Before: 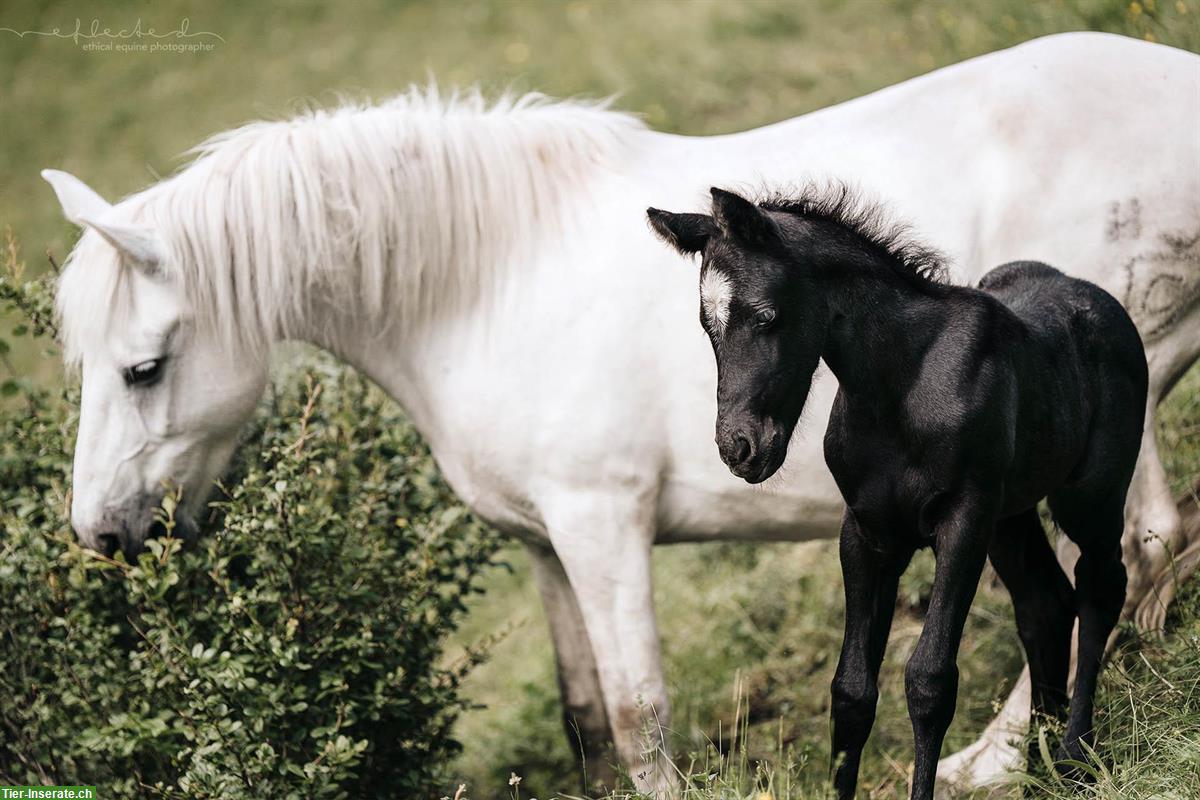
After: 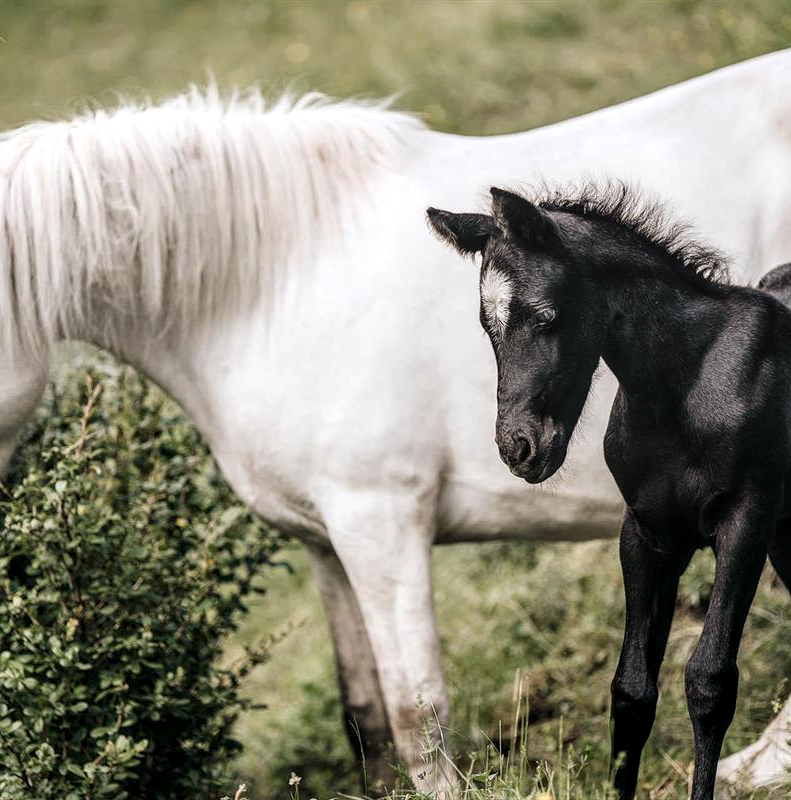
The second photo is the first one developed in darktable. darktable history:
local contrast: detail 130%
crop and rotate: left 18.371%, right 15.635%
